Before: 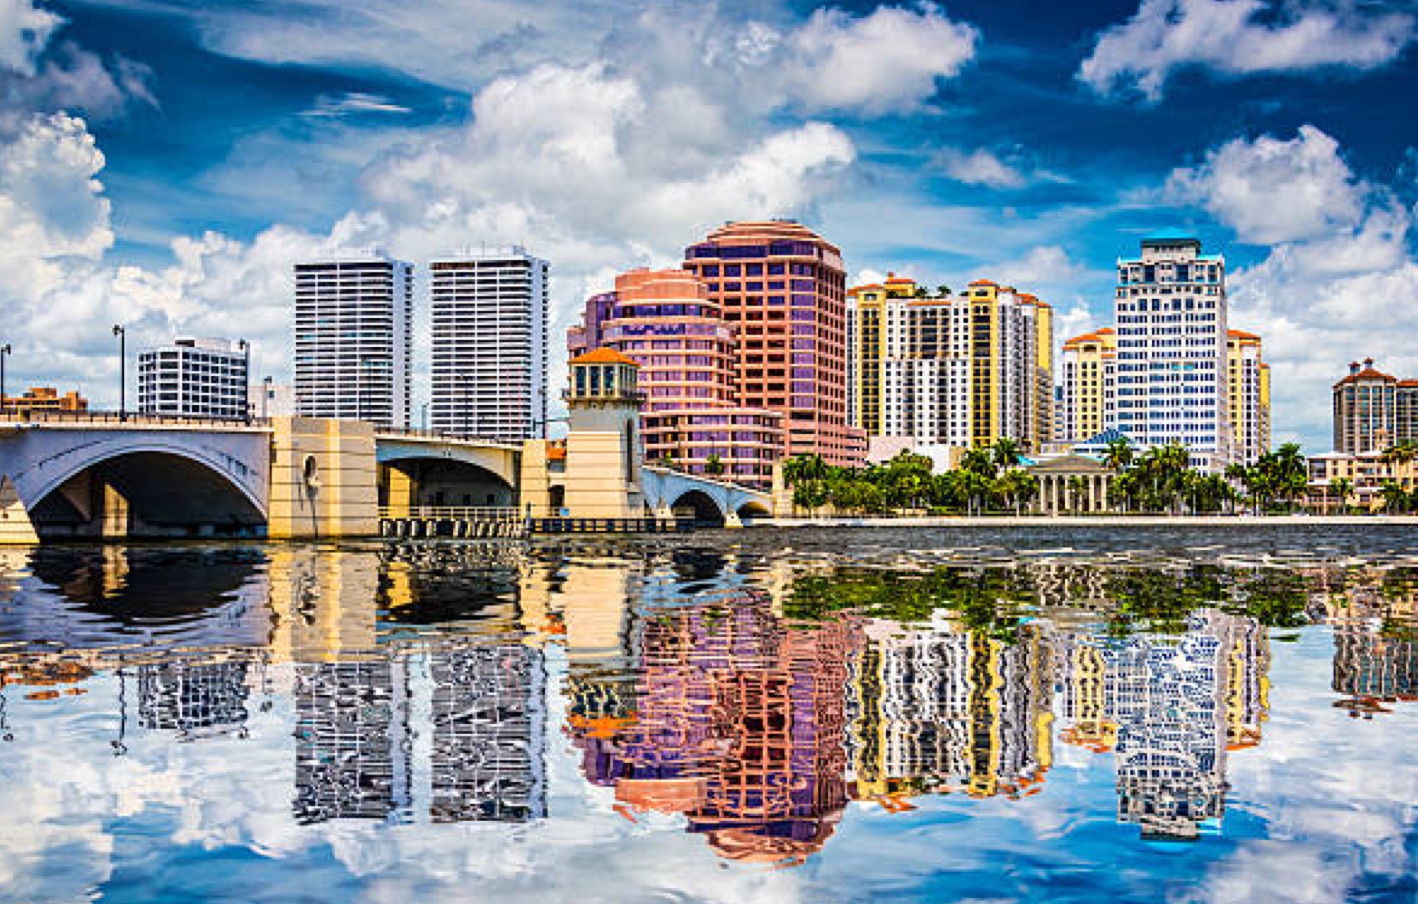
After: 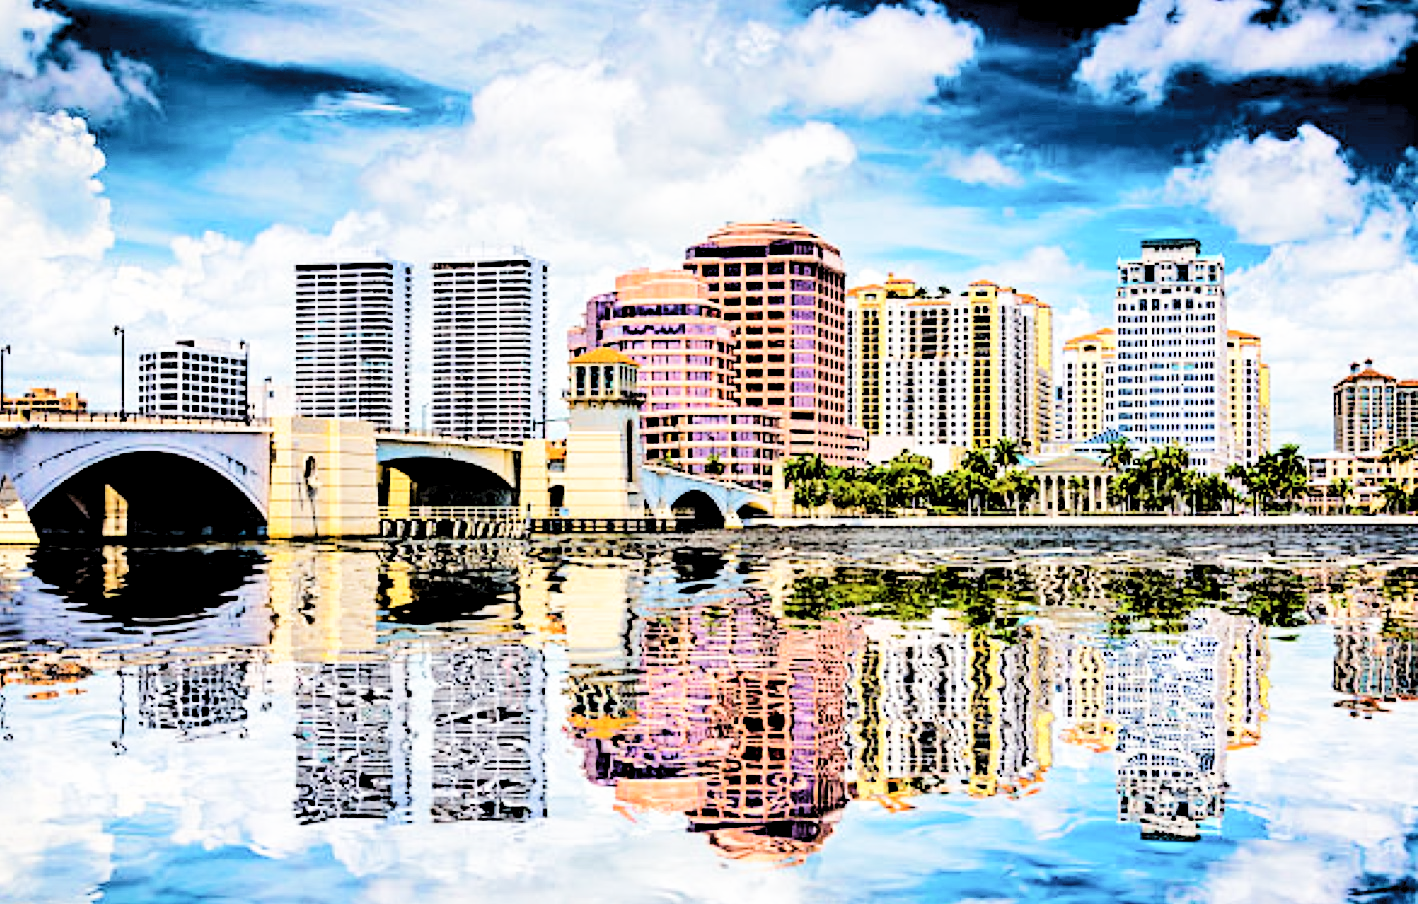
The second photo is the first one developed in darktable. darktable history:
levels: mode automatic, black 8.54%, levels [0, 0.445, 1]
base curve: curves: ch0 [(0, 0) (0.008, 0.007) (0.022, 0.029) (0.048, 0.089) (0.092, 0.197) (0.191, 0.399) (0.275, 0.534) (0.357, 0.65) (0.477, 0.78) (0.542, 0.833) (0.799, 0.973) (1, 1)], preserve colors none
tone curve: curves: ch0 [(0, 0) (0.003, 0.017) (0.011, 0.017) (0.025, 0.017) (0.044, 0.019) (0.069, 0.03) (0.1, 0.046) (0.136, 0.066) (0.177, 0.104) (0.224, 0.151) (0.277, 0.231) (0.335, 0.321) (0.399, 0.454) (0.468, 0.567) (0.543, 0.674) (0.623, 0.763) (0.709, 0.82) (0.801, 0.872) (0.898, 0.934) (1, 1)], color space Lab, independent channels, preserve colors none
